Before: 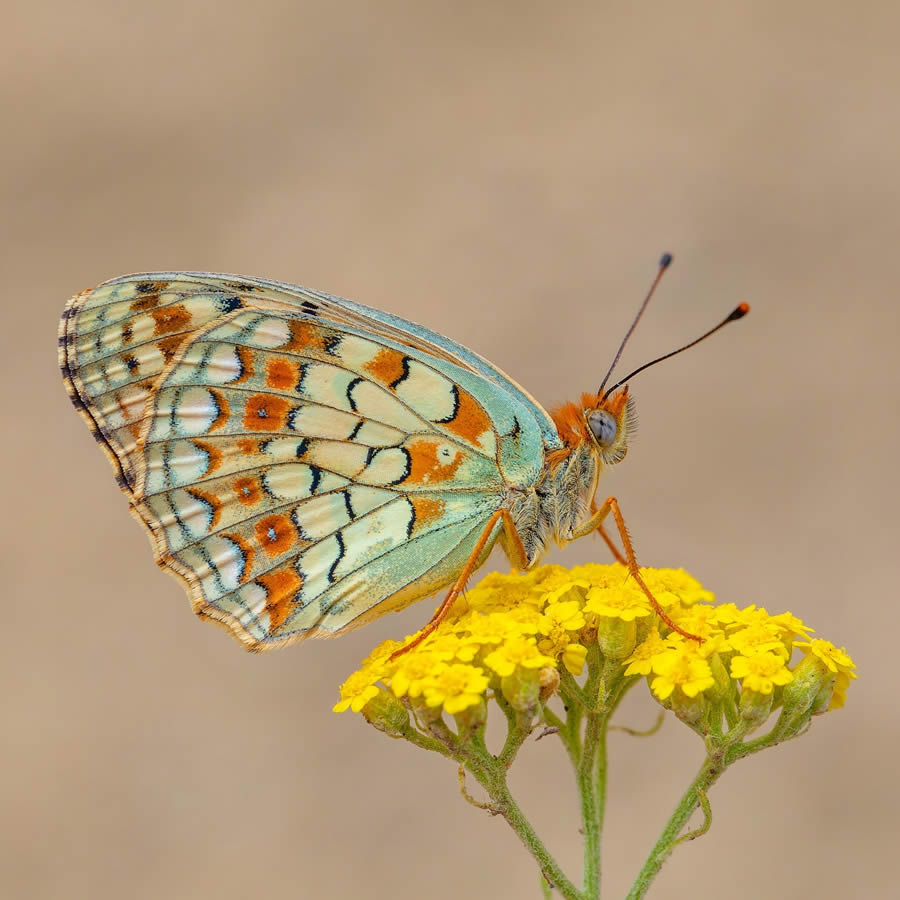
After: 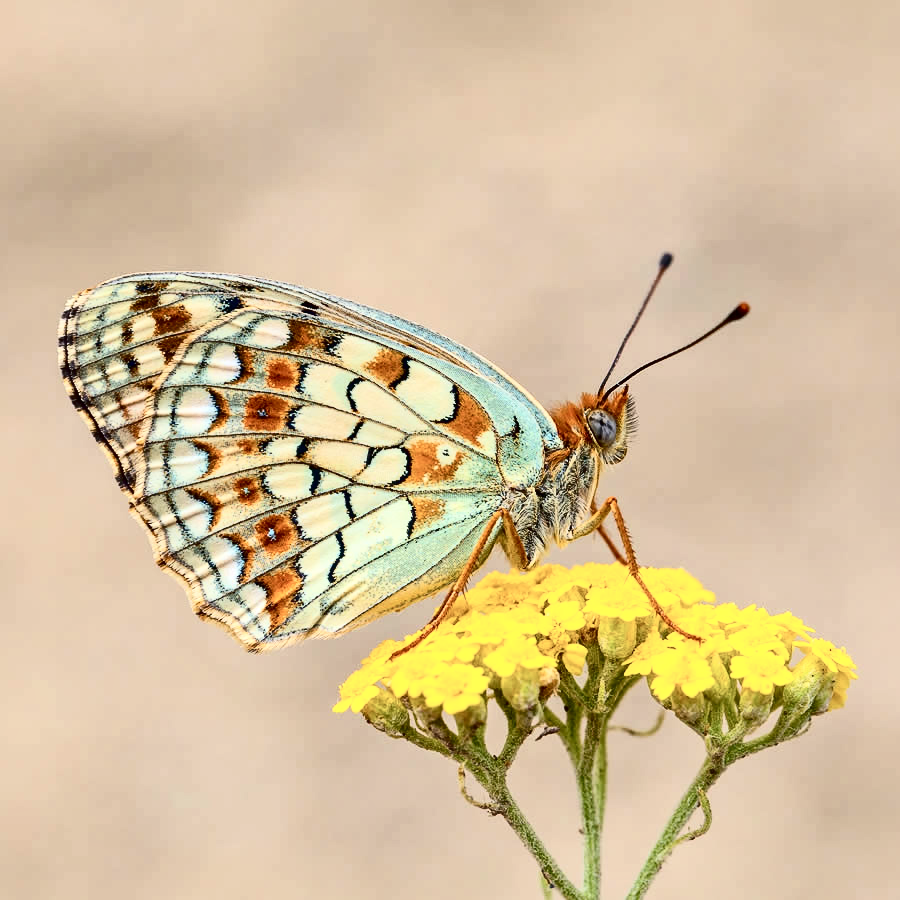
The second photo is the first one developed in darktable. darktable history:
exposure: black level correction 0.001, compensate highlight preservation false
local contrast: mode bilateral grid, contrast 20, coarseness 51, detail 120%, midtone range 0.2
contrast brightness saturation: contrast 0.503, saturation -0.101
